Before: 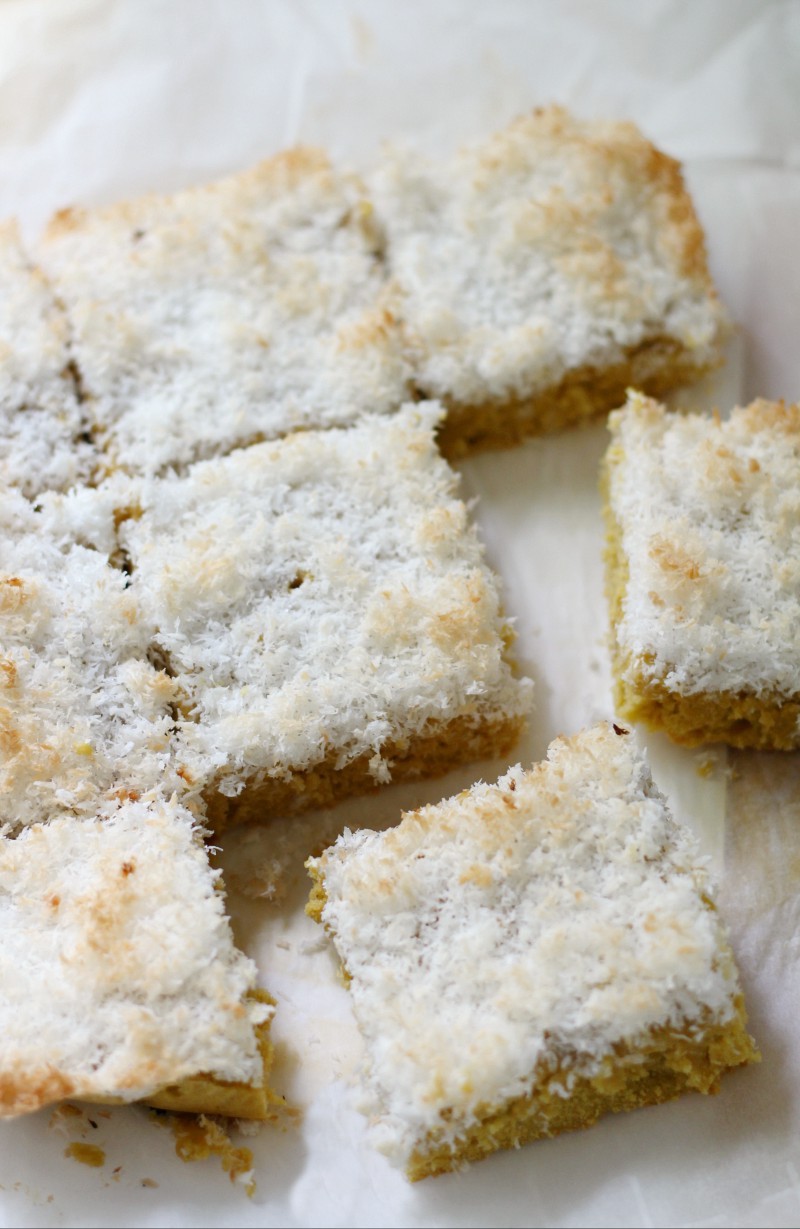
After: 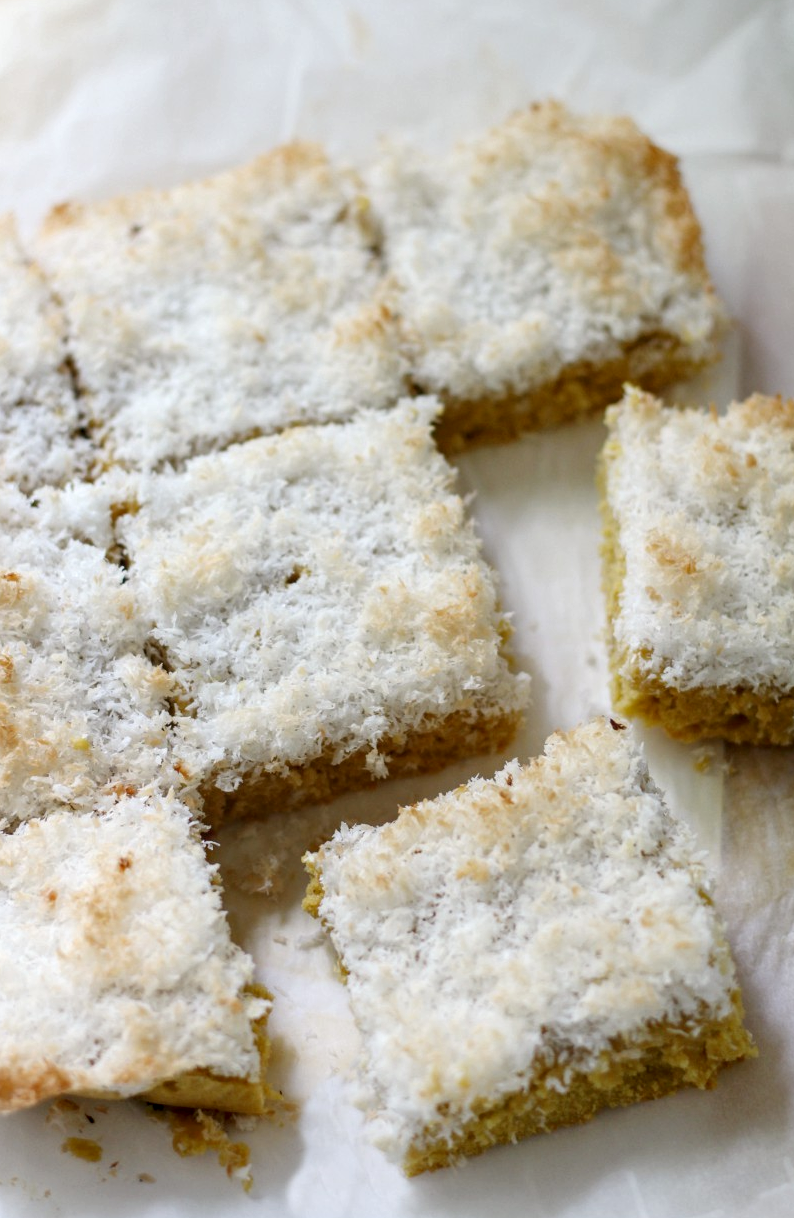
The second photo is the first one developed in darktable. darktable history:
local contrast: on, module defaults
crop: left 0.434%, top 0.485%, right 0.244%, bottom 0.386%
